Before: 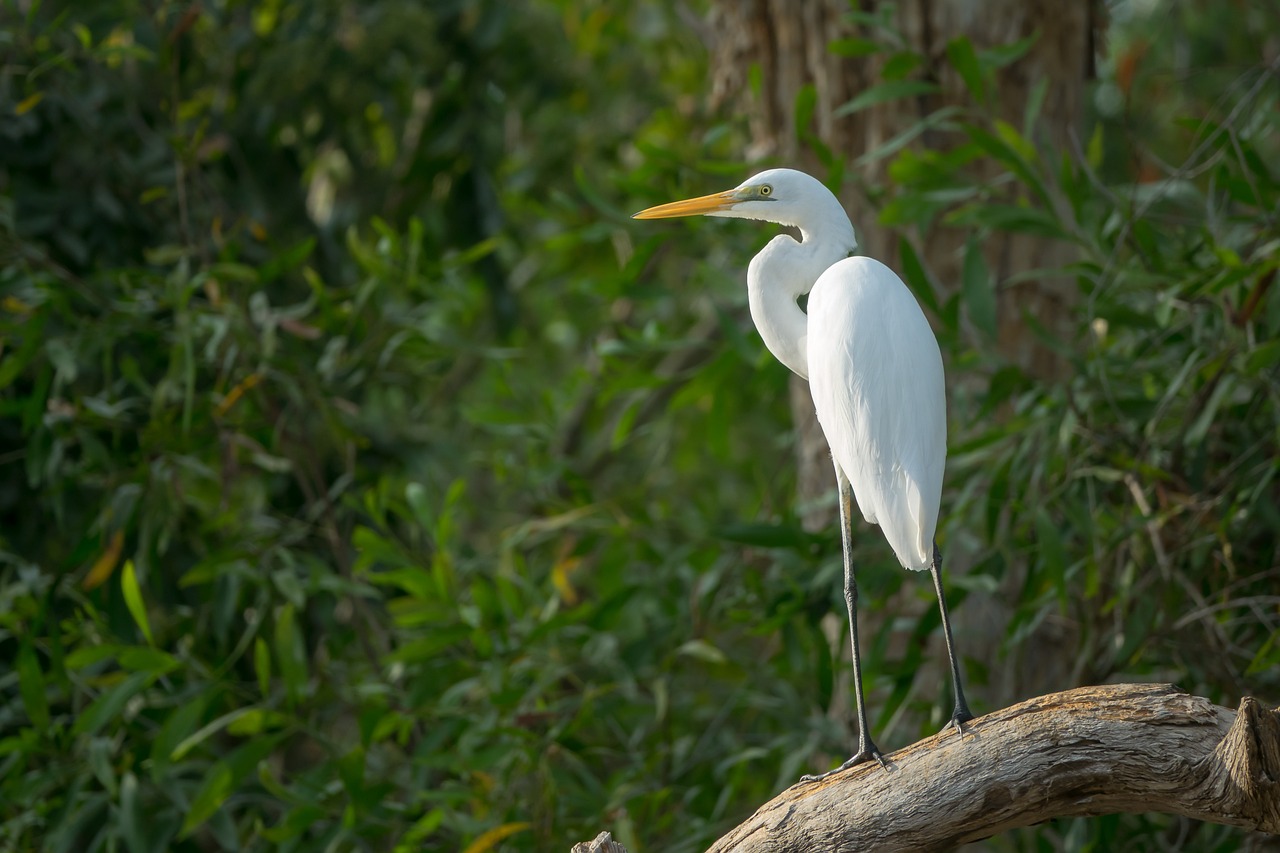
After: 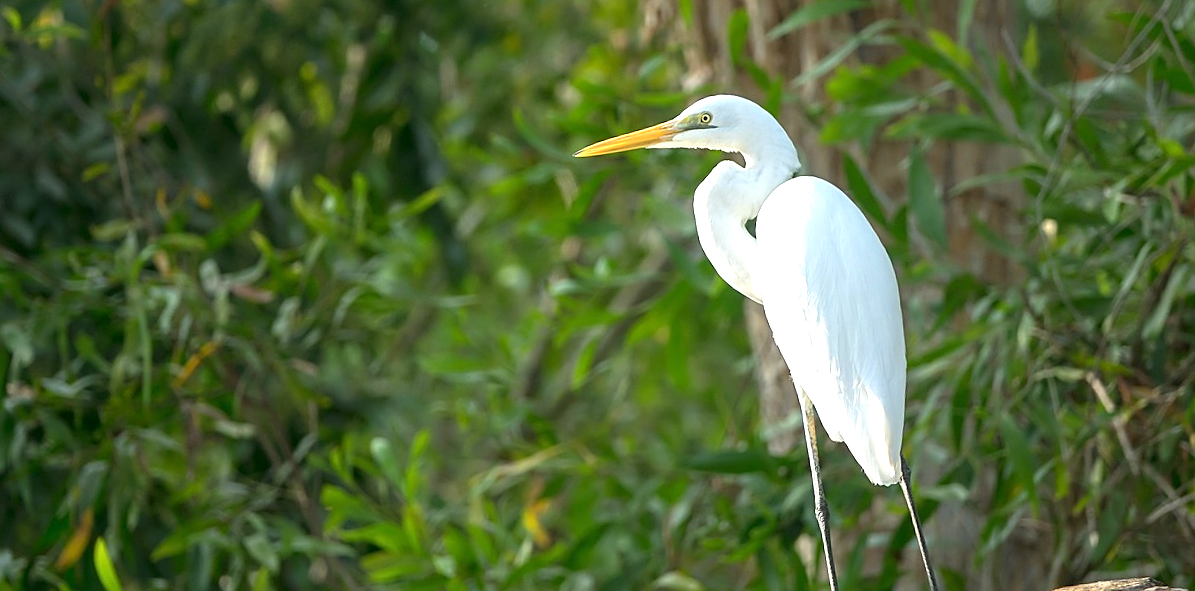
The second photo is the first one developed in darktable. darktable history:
crop: top 3.857%, bottom 21.132%
exposure: exposure 1.089 EV, compensate highlight preservation false
sharpen: on, module defaults
rotate and perspective: rotation -4.57°, crop left 0.054, crop right 0.944, crop top 0.087, crop bottom 0.914
